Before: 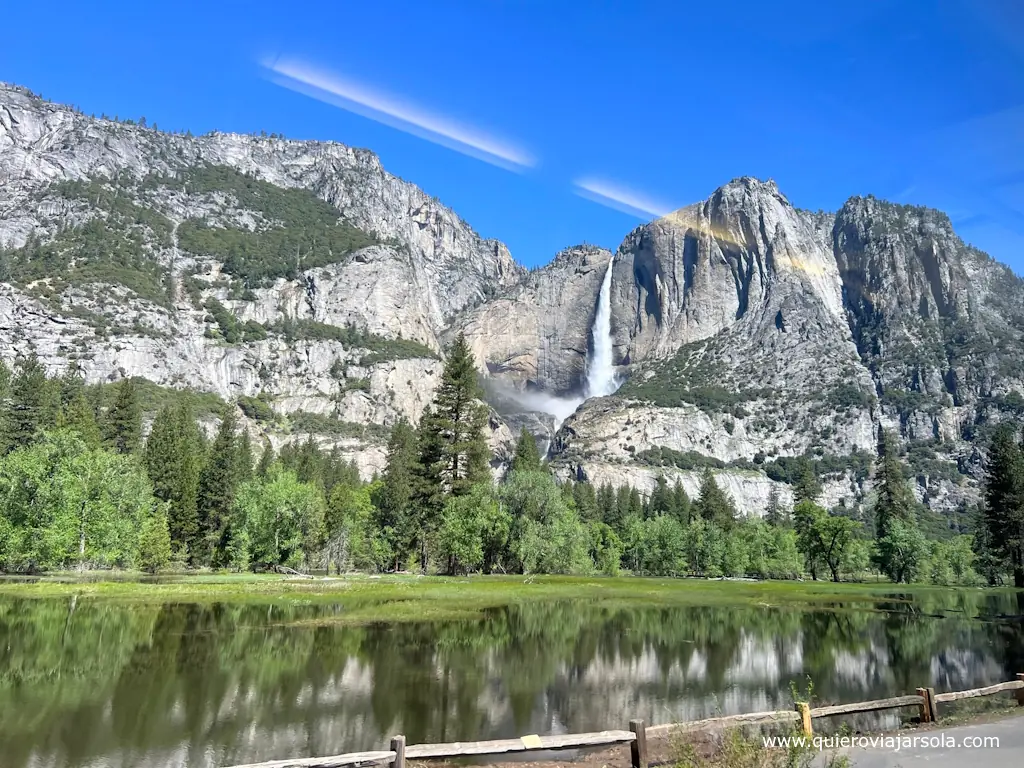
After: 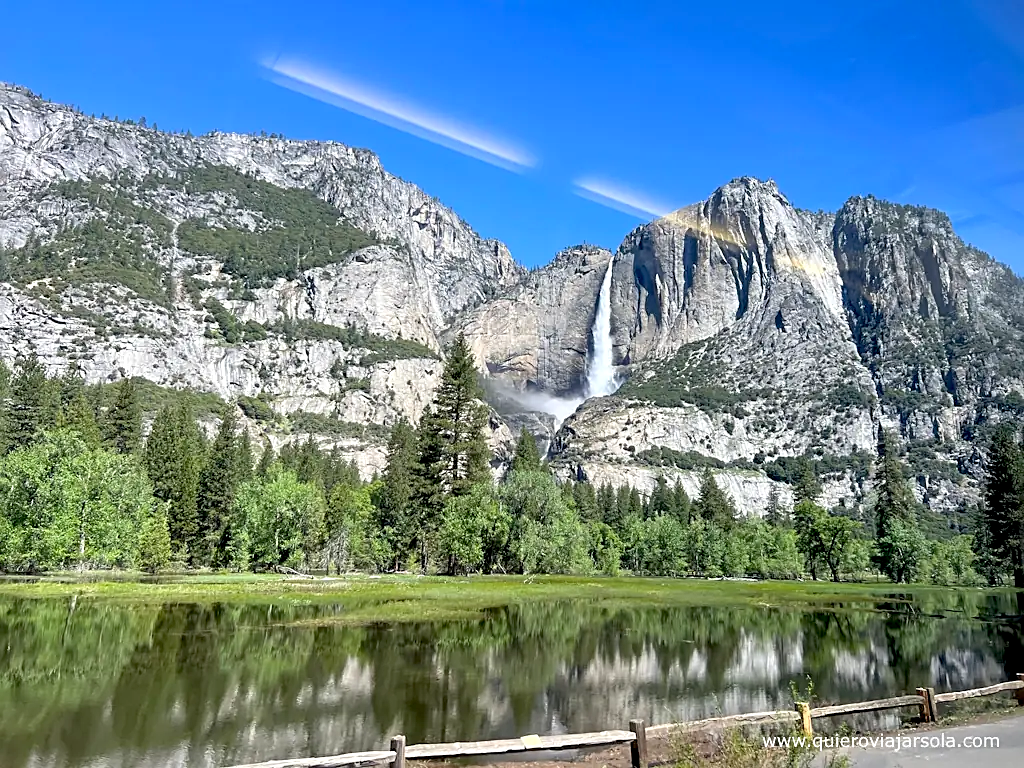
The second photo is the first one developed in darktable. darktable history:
sharpen: on, module defaults
exposure: black level correction 0.009, exposure 0.116 EV, compensate highlight preservation false
